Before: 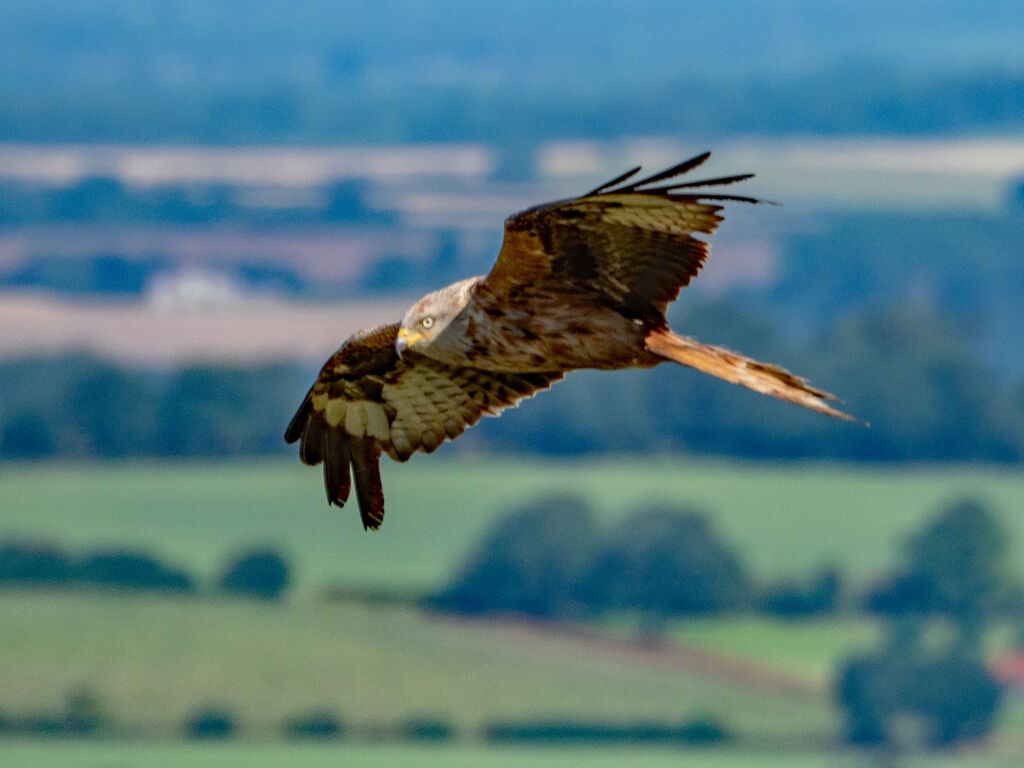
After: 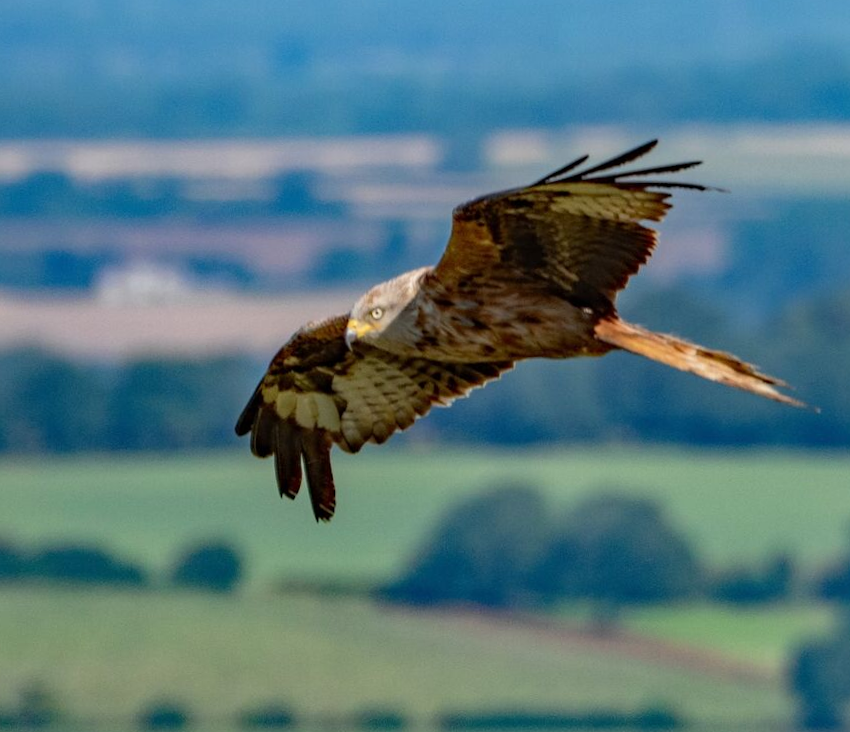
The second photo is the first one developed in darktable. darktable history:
crop and rotate: angle 0.658°, left 4.264%, top 0.62%, right 11.435%, bottom 2.502%
